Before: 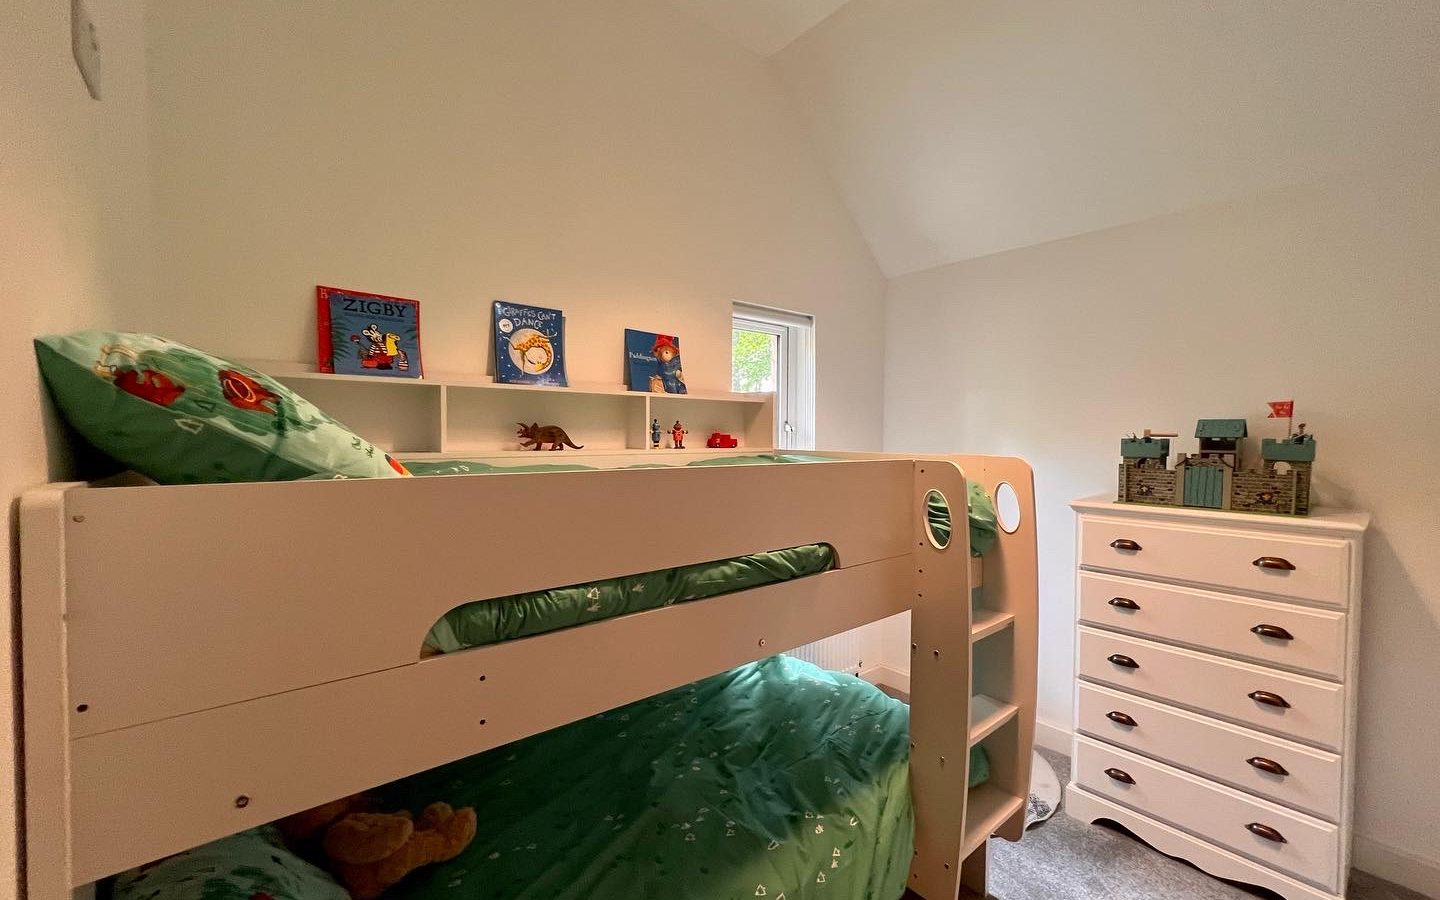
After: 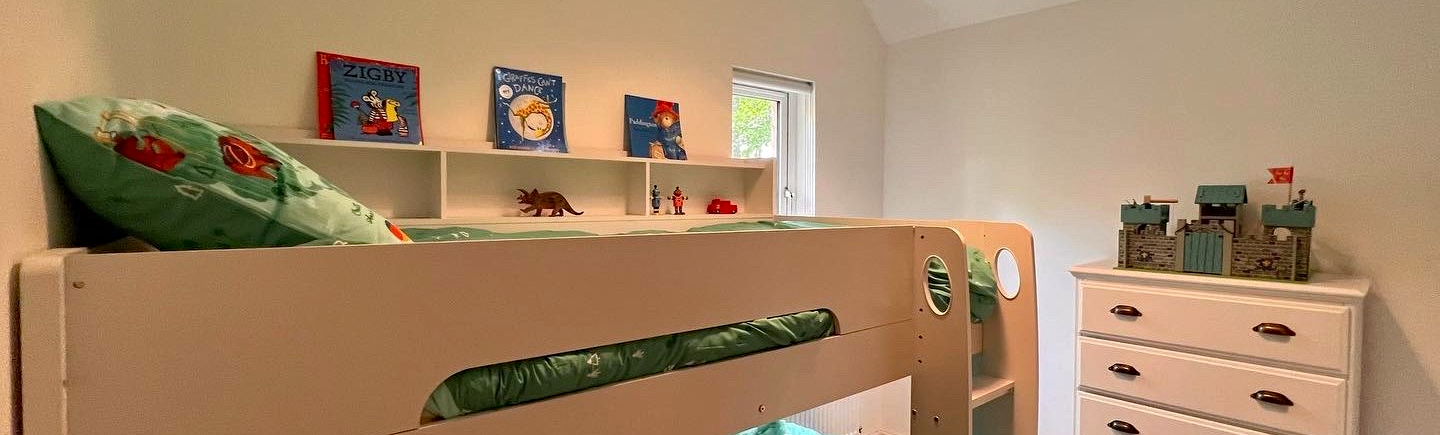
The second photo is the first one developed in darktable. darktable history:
crop and rotate: top 26.056%, bottom 25.543%
haze removal: compatibility mode true, adaptive false
